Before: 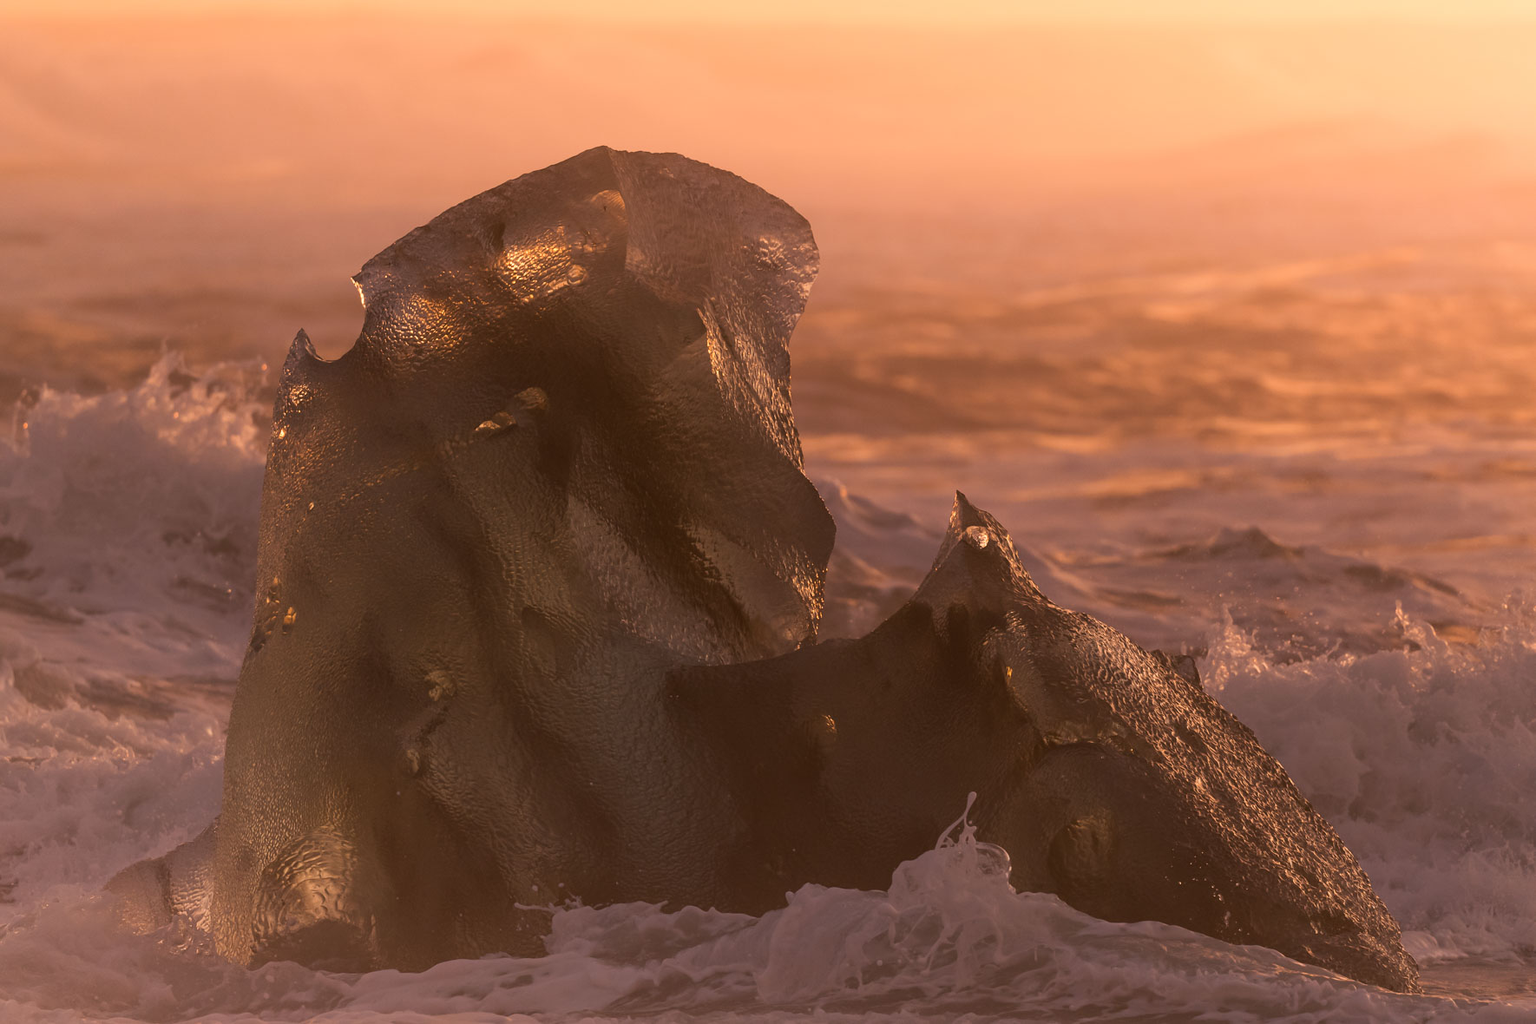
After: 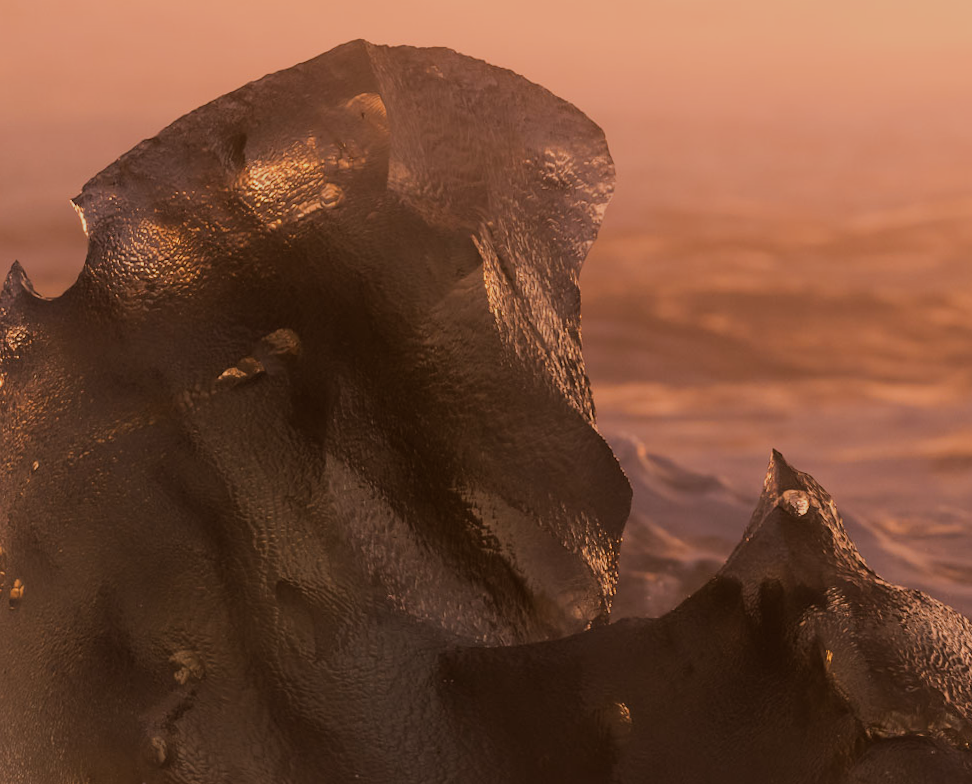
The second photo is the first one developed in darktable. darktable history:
rgb levels: preserve colors max RGB
crop: left 16.202%, top 11.208%, right 26.045%, bottom 20.557%
filmic rgb: black relative exposure -7.65 EV, white relative exposure 4.56 EV, hardness 3.61, contrast 1.05
rotate and perspective: rotation 0.074°, lens shift (vertical) 0.096, lens shift (horizontal) -0.041, crop left 0.043, crop right 0.952, crop top 0.024, crop bottom 0.979
